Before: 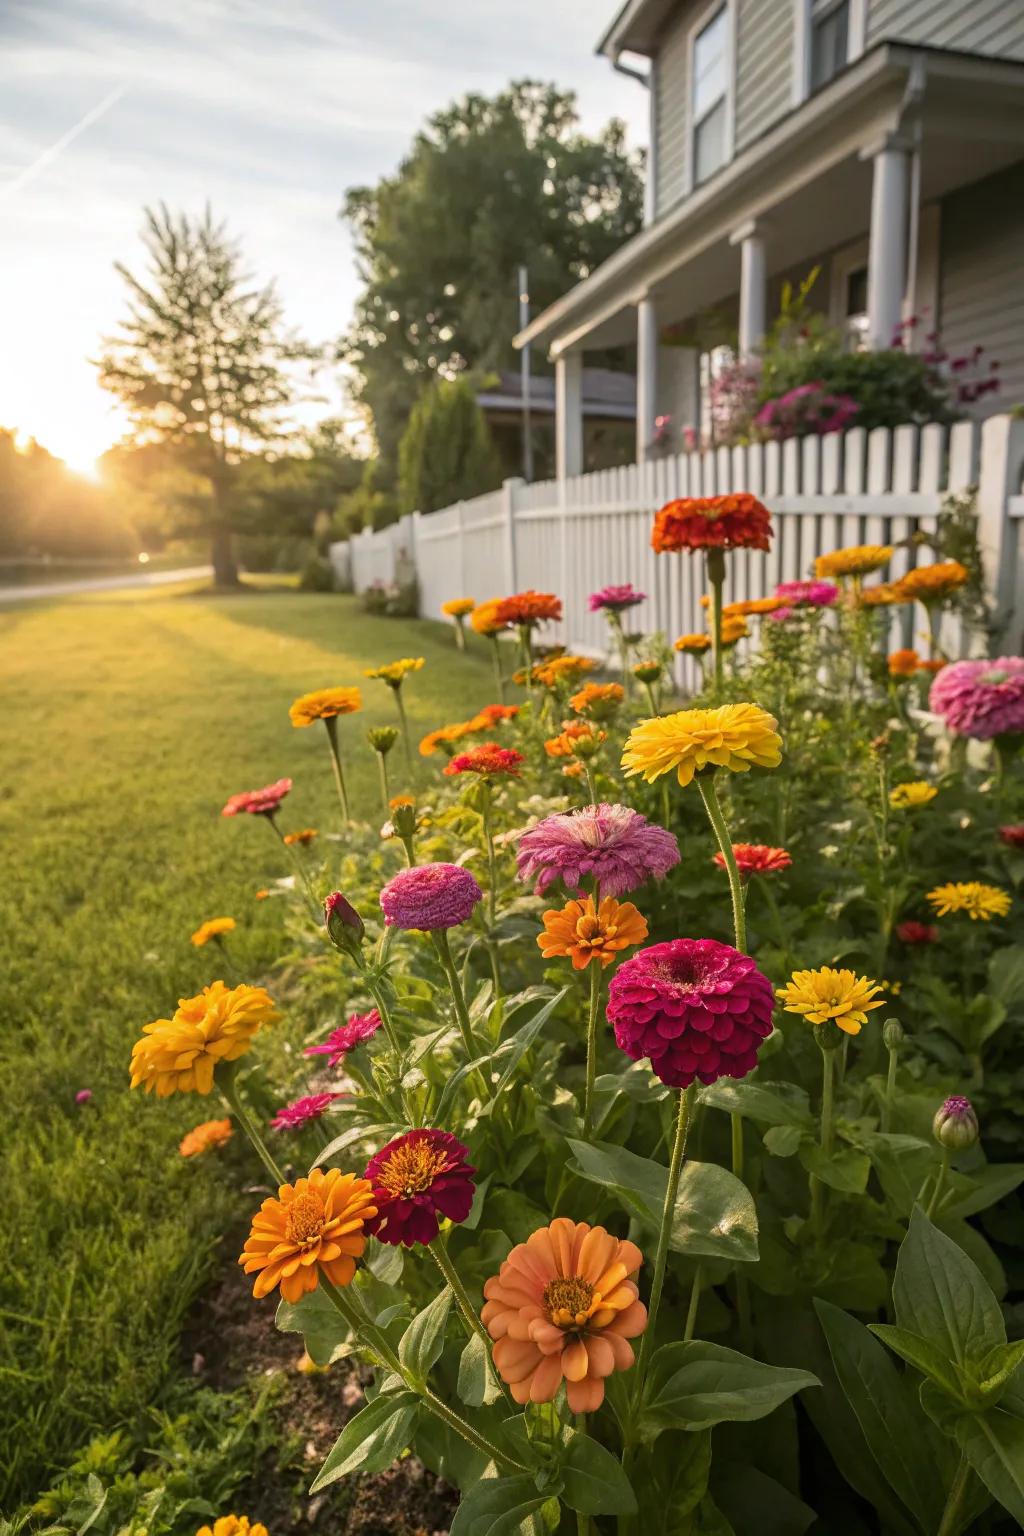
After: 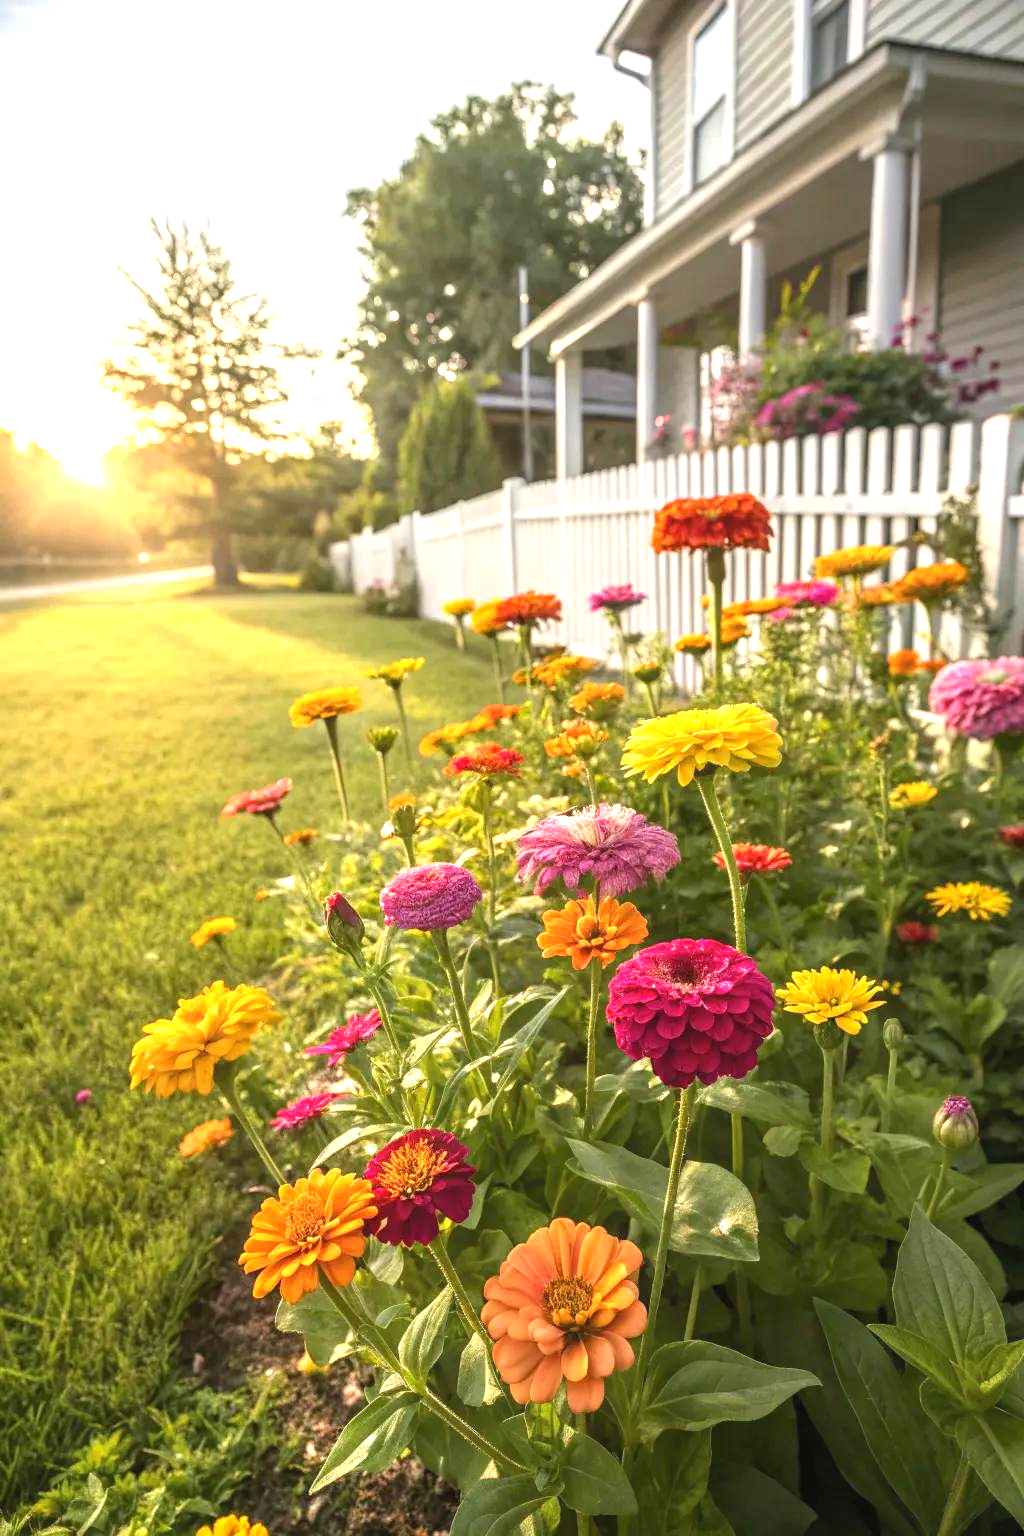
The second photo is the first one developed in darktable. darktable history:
local contrast: detail 110%
exposure: black level correction 0, exposure 1 EV, compensate exposure bias true, compensate highlight preservation false
